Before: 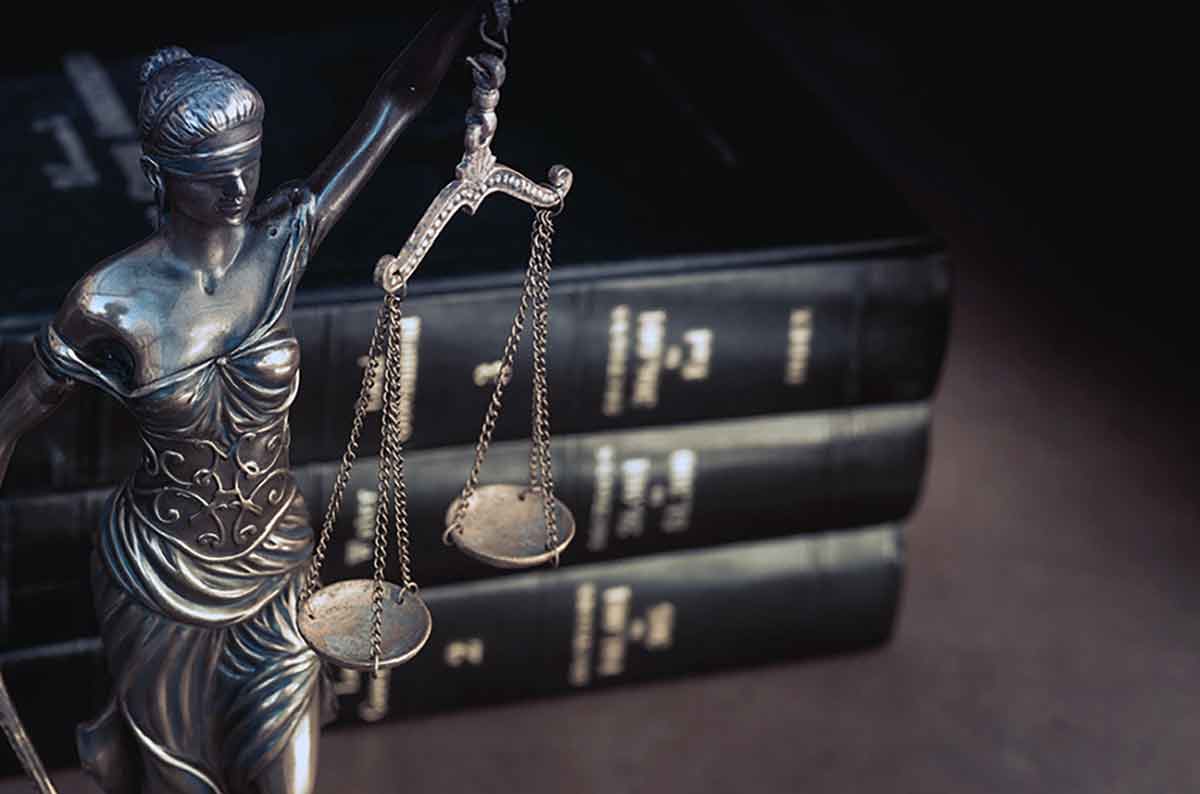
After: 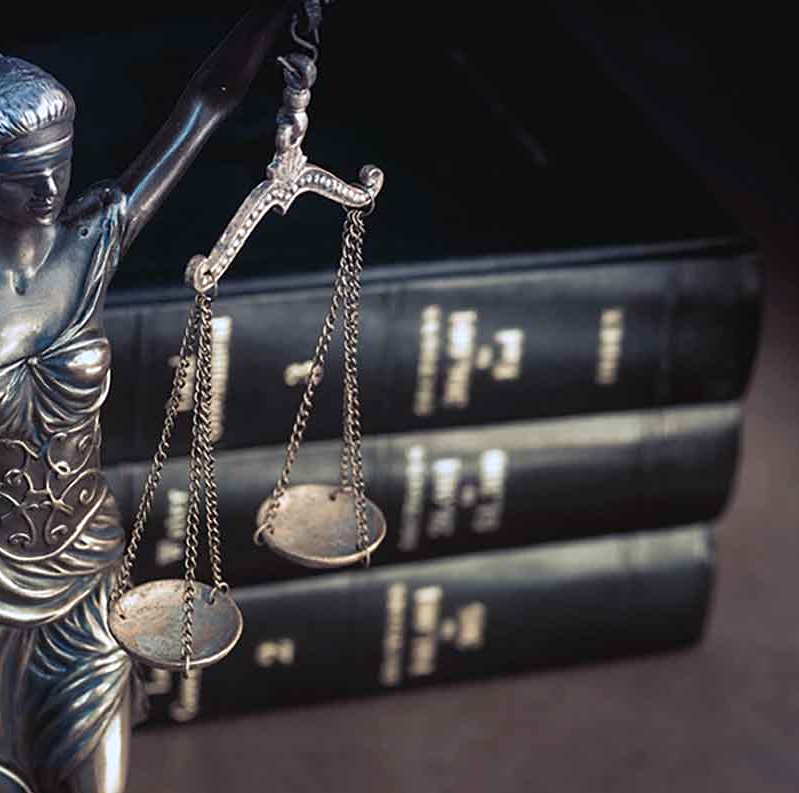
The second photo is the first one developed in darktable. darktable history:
crop and rotate: left 15.754%, right 17.579%
exposure: exposure 0.2 EV, compensate highlight preservation false
